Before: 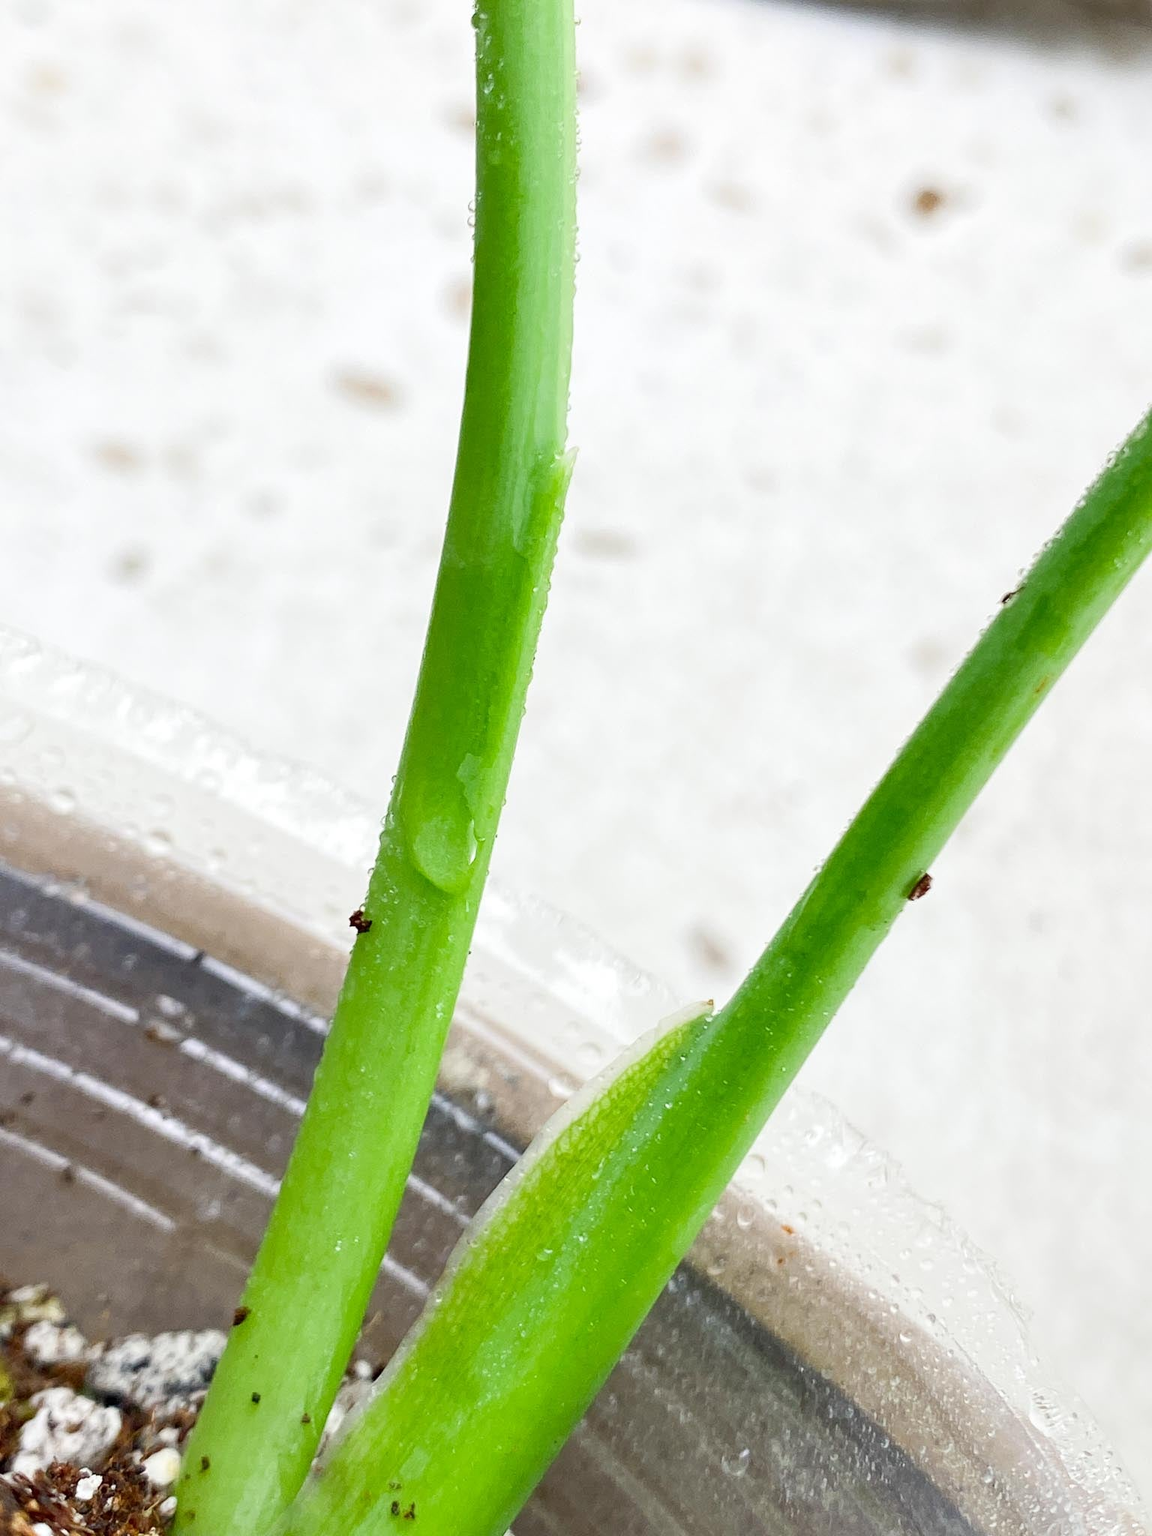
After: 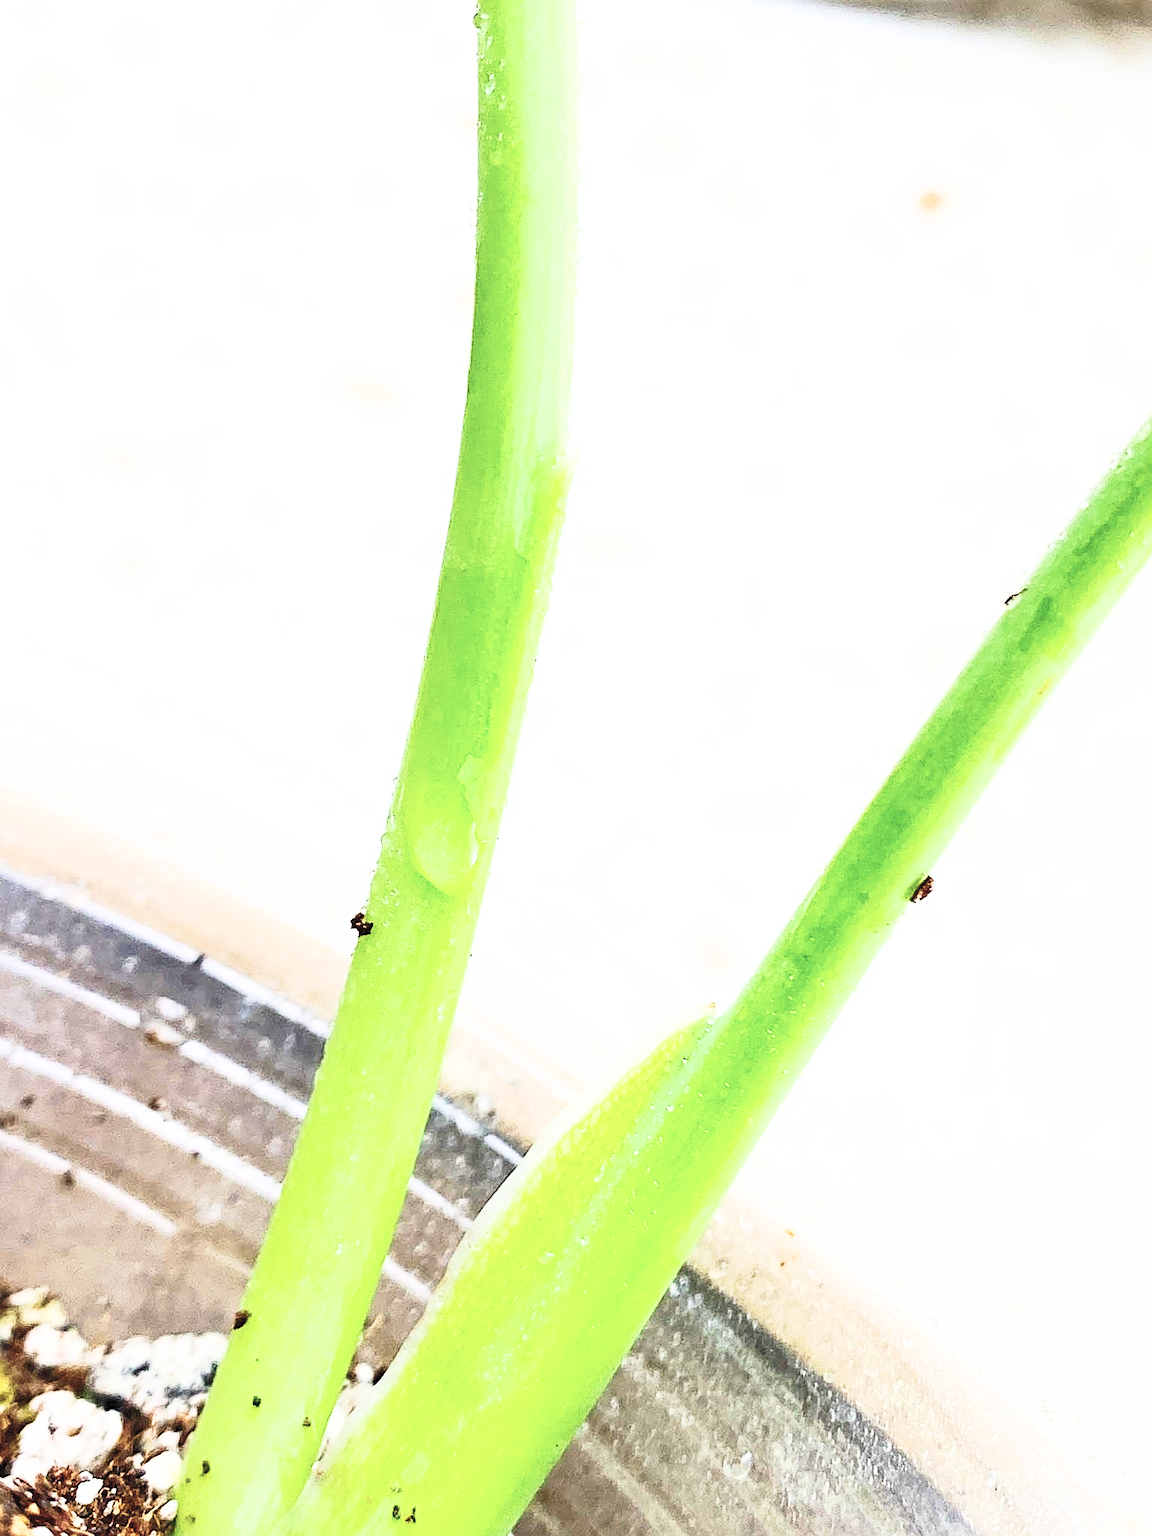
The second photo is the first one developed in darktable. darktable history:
crop: top 0.045%, bottom 0.174%
tone equalizer: edges refinement/feathering 500, mask exposure compensation -1.57 EV, preserve details no
contrast brightness saturation: contrast 0.432, brightness 0.557, saturation -0.205
base curve: curves: ch0 [(0, 0) (0.036, 0.025) (0.121, 0.166) (0.206, 0.329) (0.605, 0.79) (1, 1)], preserve colors none
velvia: on, module defaults
sharpen: on, module defaults
